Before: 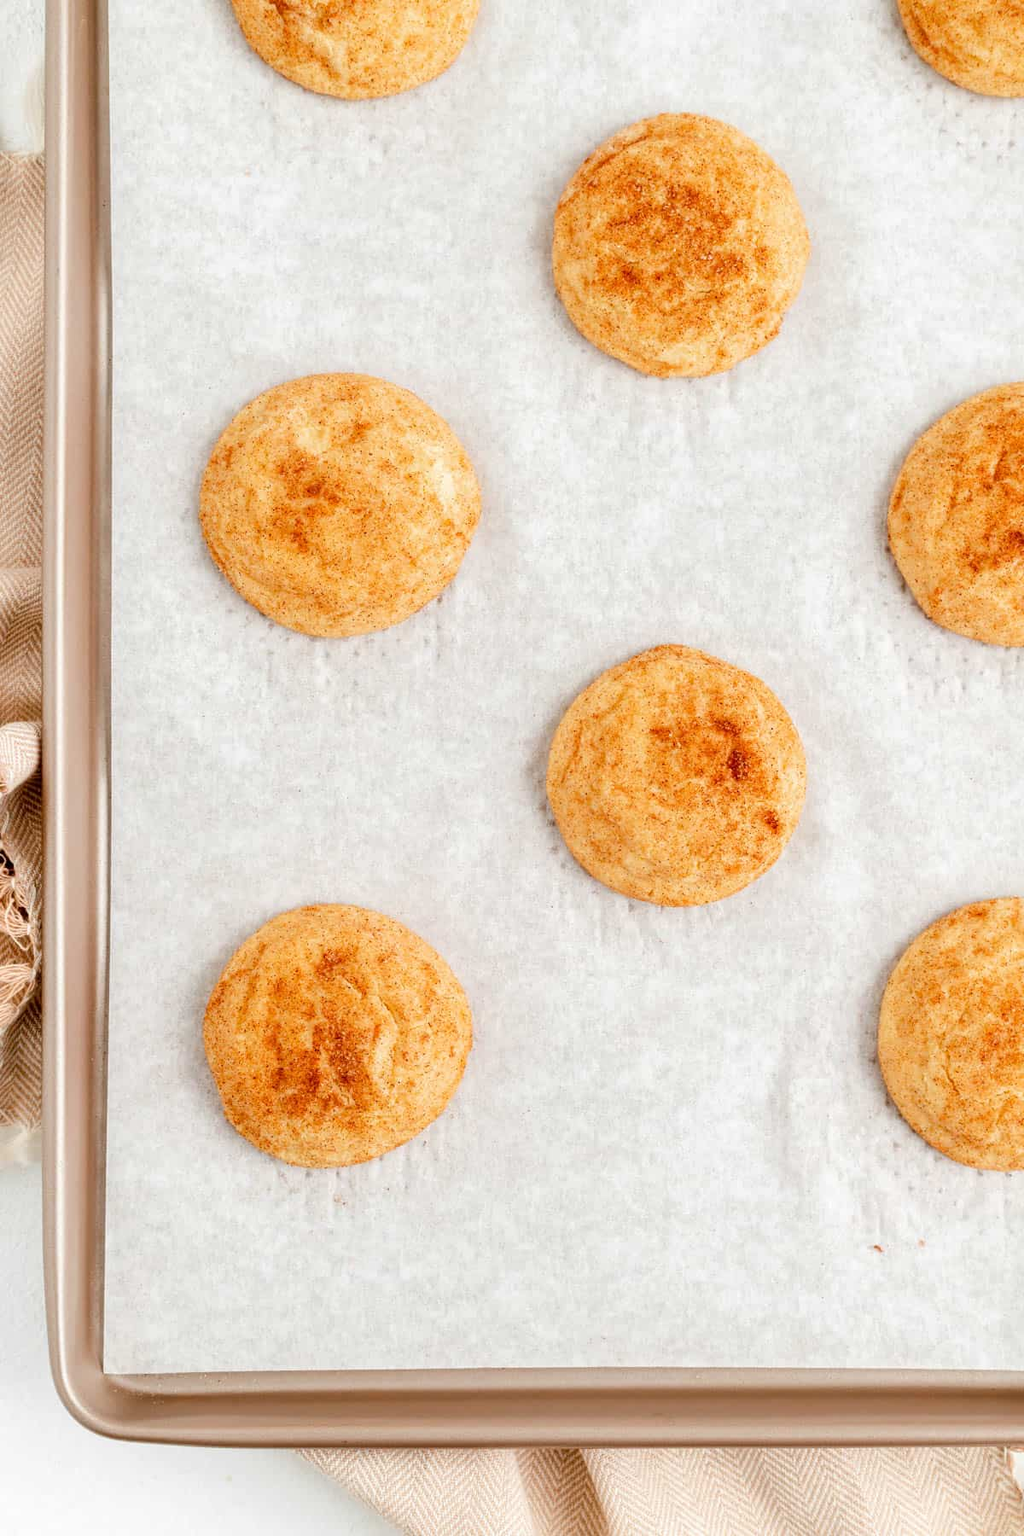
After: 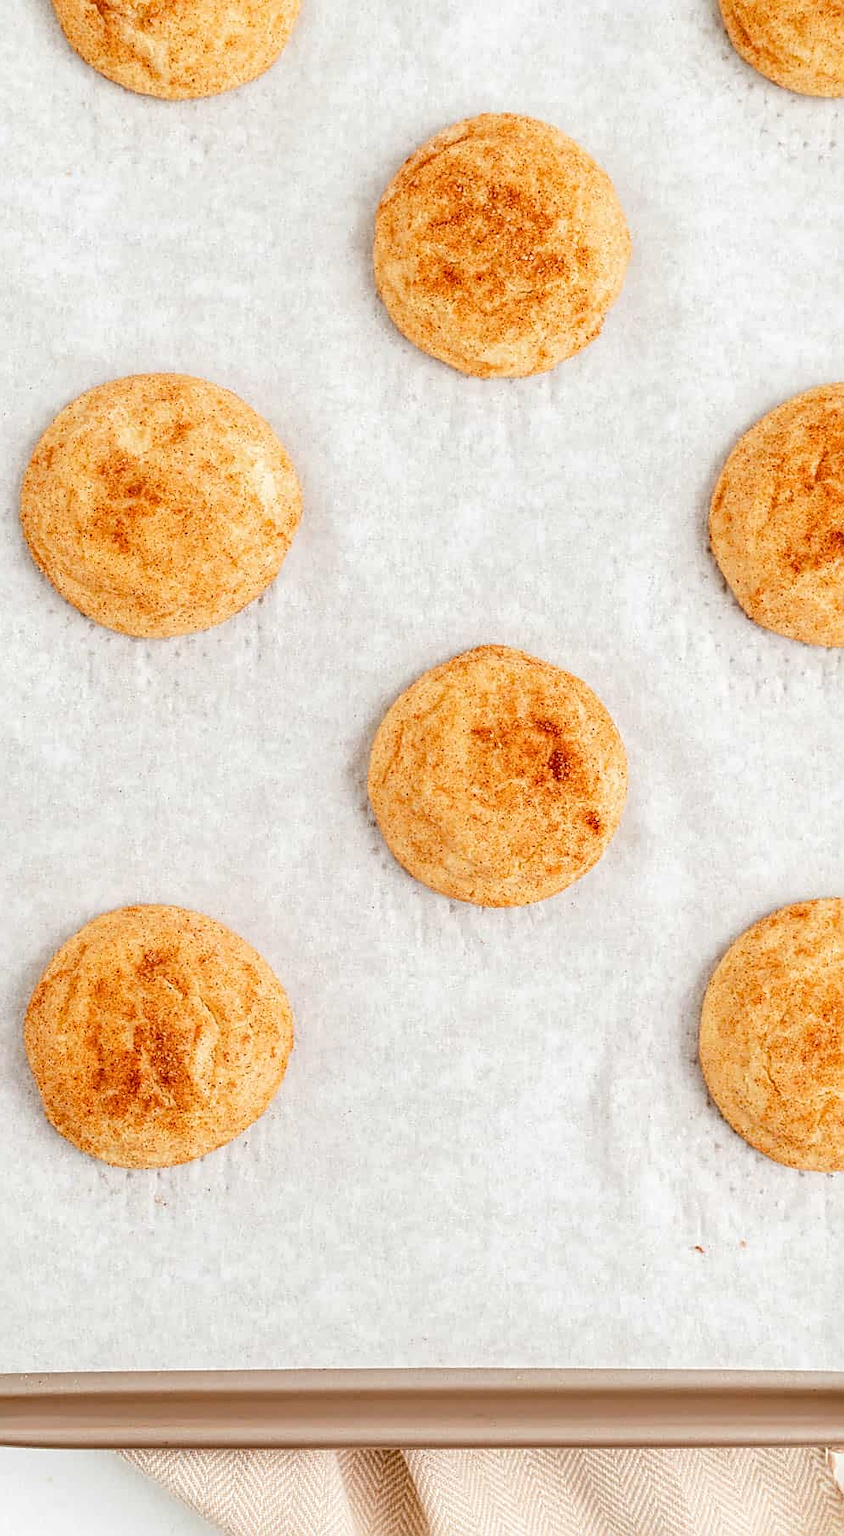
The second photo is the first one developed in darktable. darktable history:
crop: left 17.582%, bottom 0.031%
sharpen: on, module defaults
